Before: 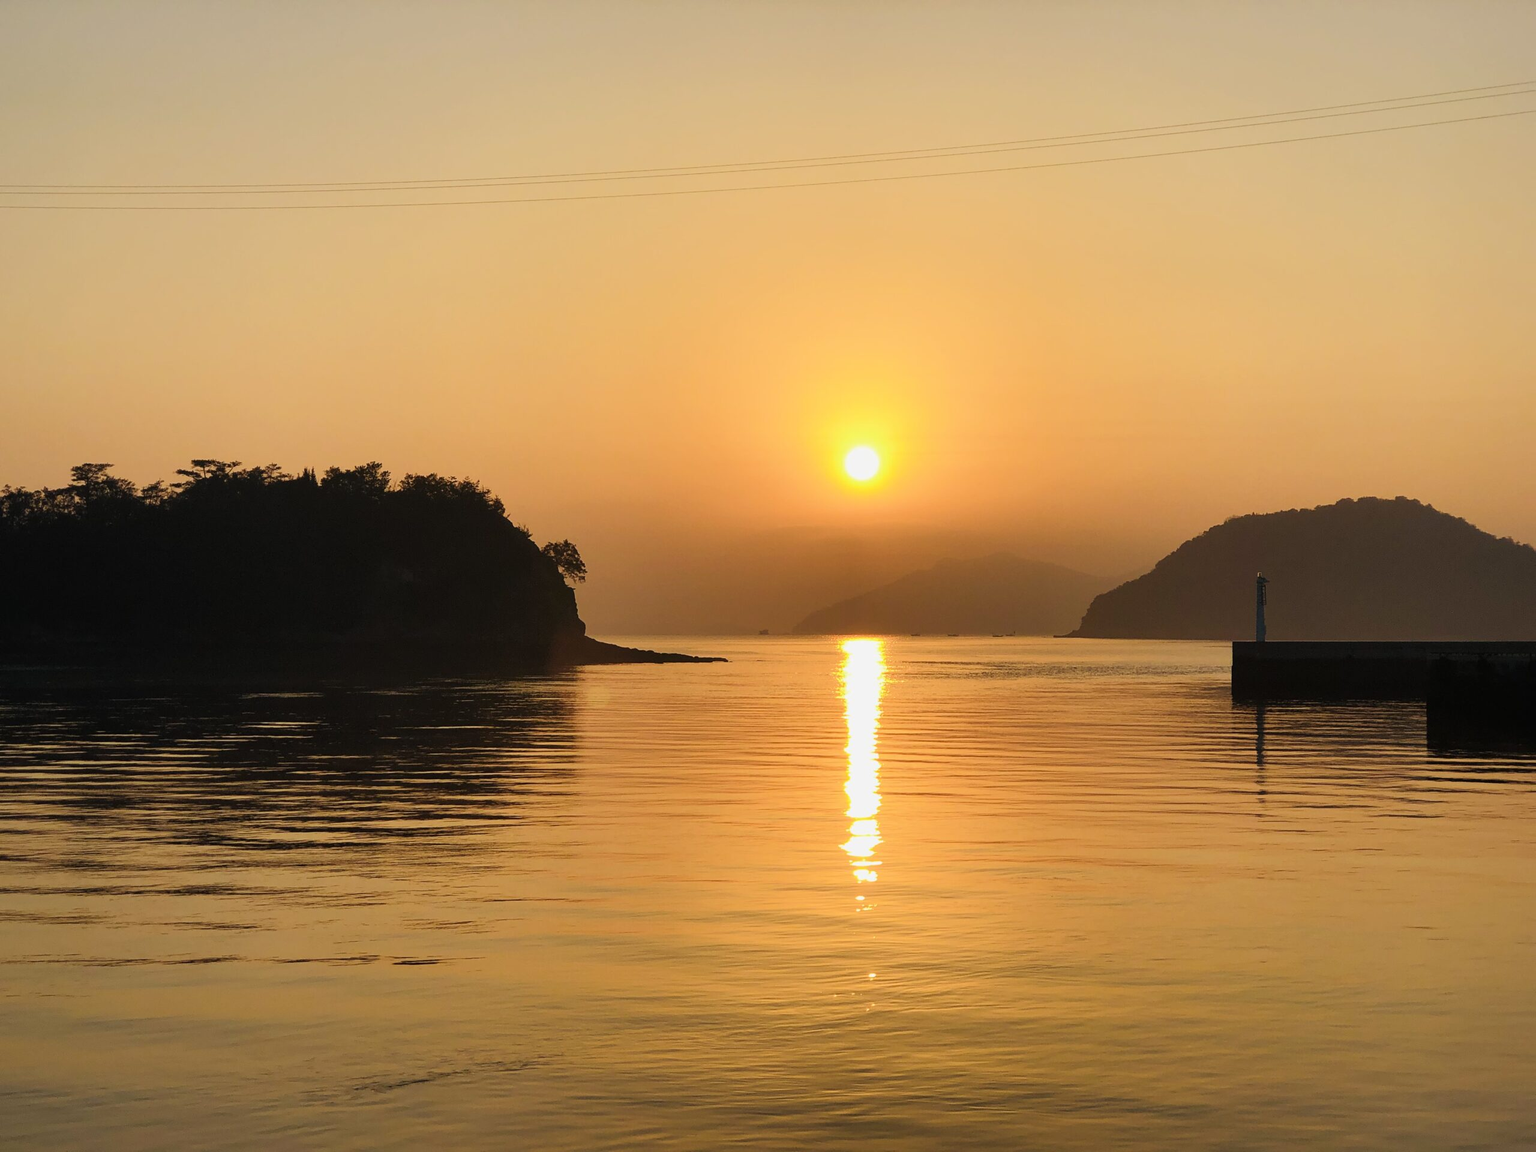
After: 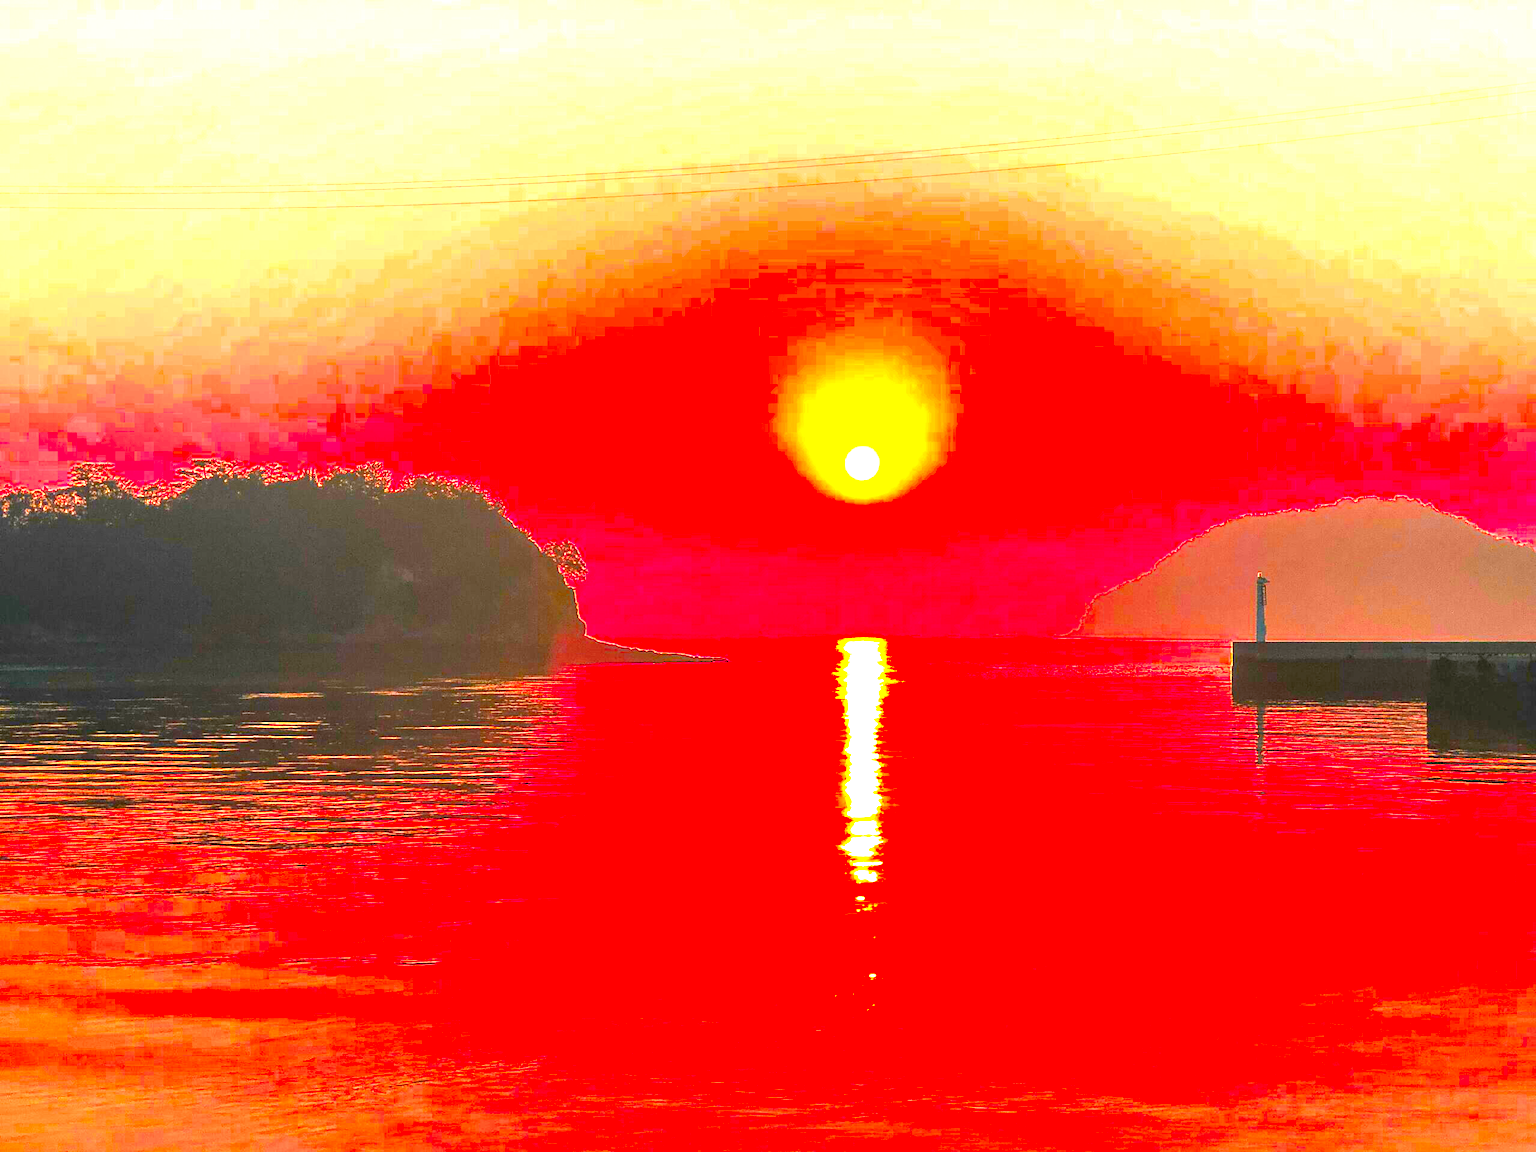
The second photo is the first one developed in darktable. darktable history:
color zones: curves: ch1 [(0.24, 0.629) (0.75, 0.5)]; ch2 [(0.255, 0.454) (0.745, 0.491)], mix 102.12%
exposure: black level correction 0.001, exposure 2.607 EV, compensate exposure bias true, compensate highlight preservation false
local contrast: on, module defaults
color balance rgb: perceptual saturation grading › global saturation 25%, global vibrance 20%
vibrance: on, module defaults
